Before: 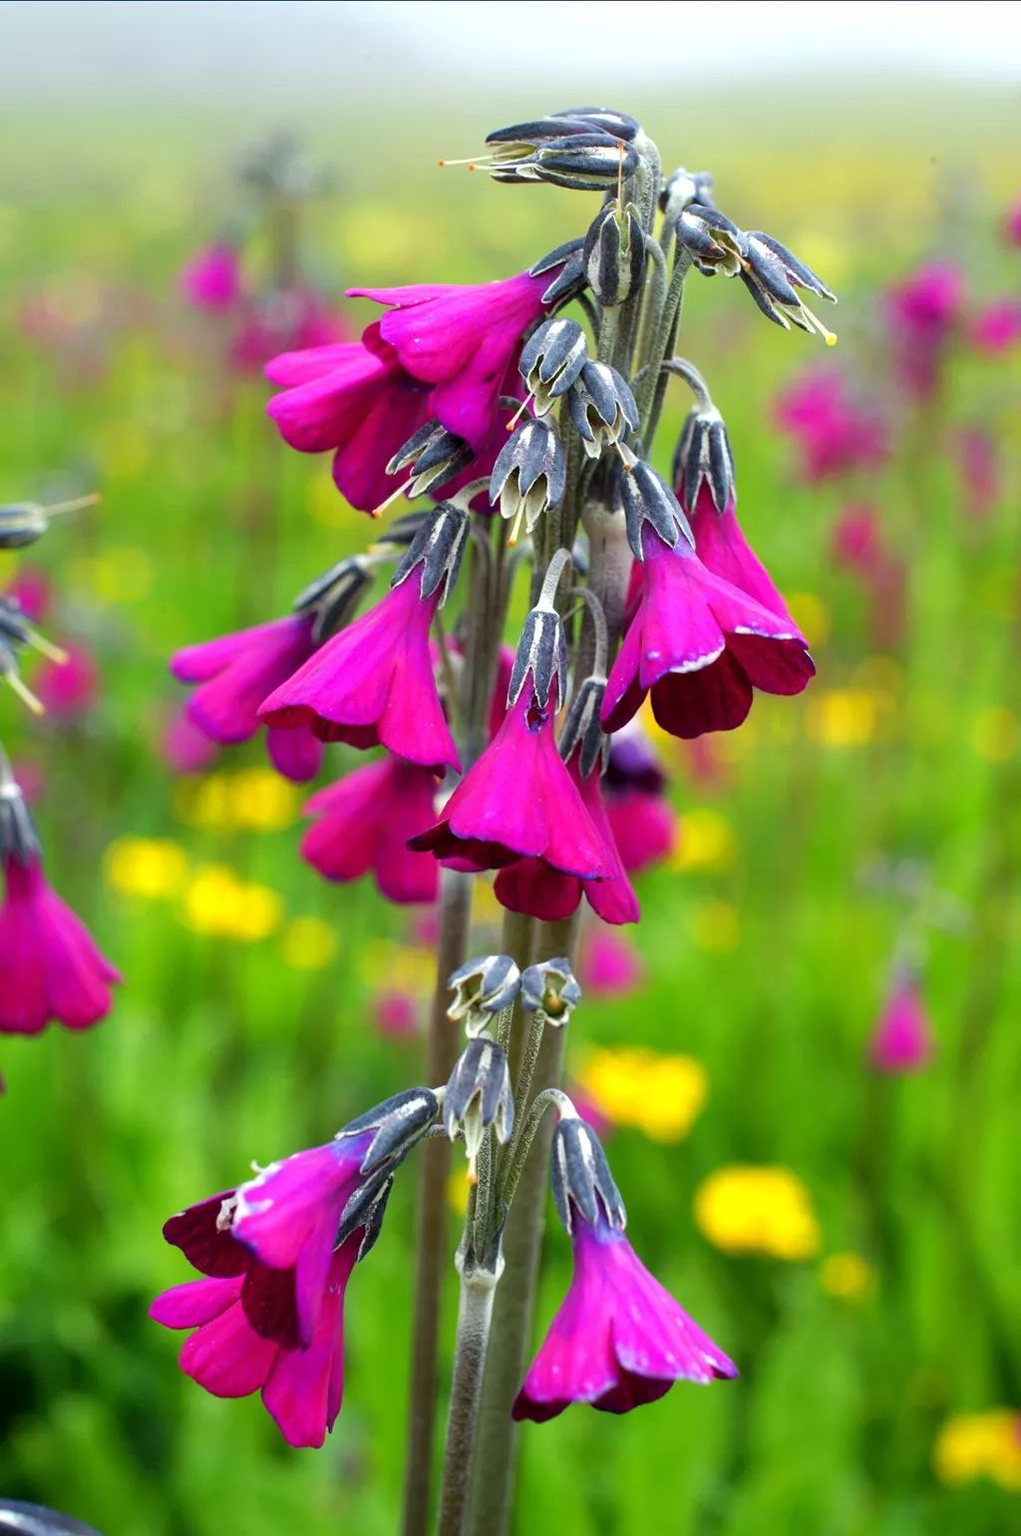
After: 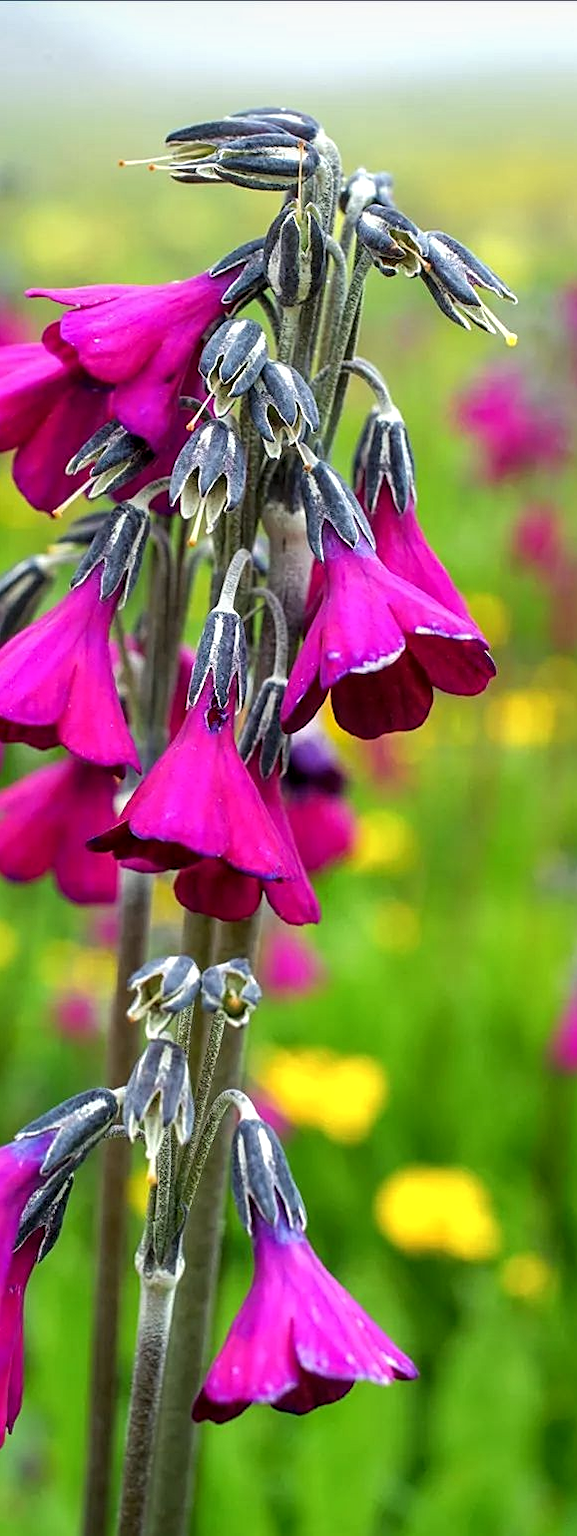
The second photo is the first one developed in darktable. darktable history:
sharpen: radius 1.942
crop: left 31.424%, top 0.004%, right 11.947%
local contrast: on, module defaults
